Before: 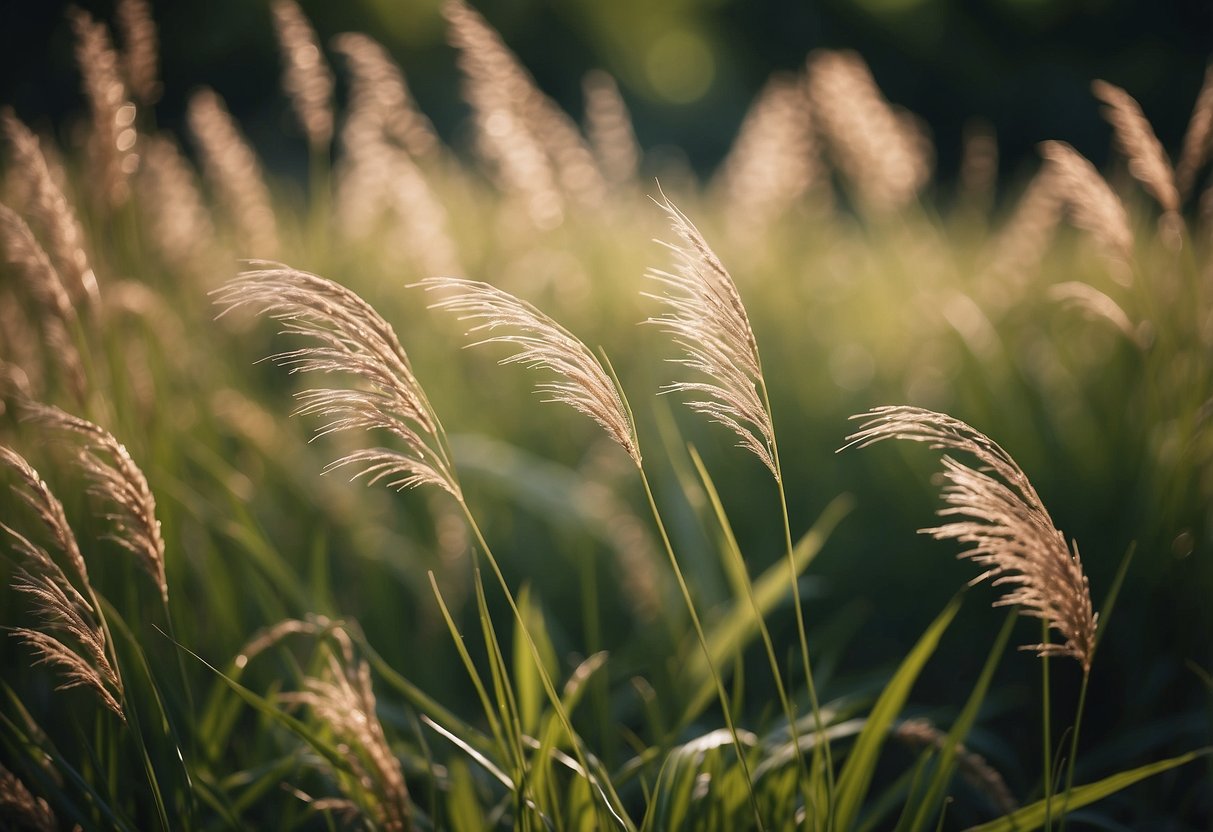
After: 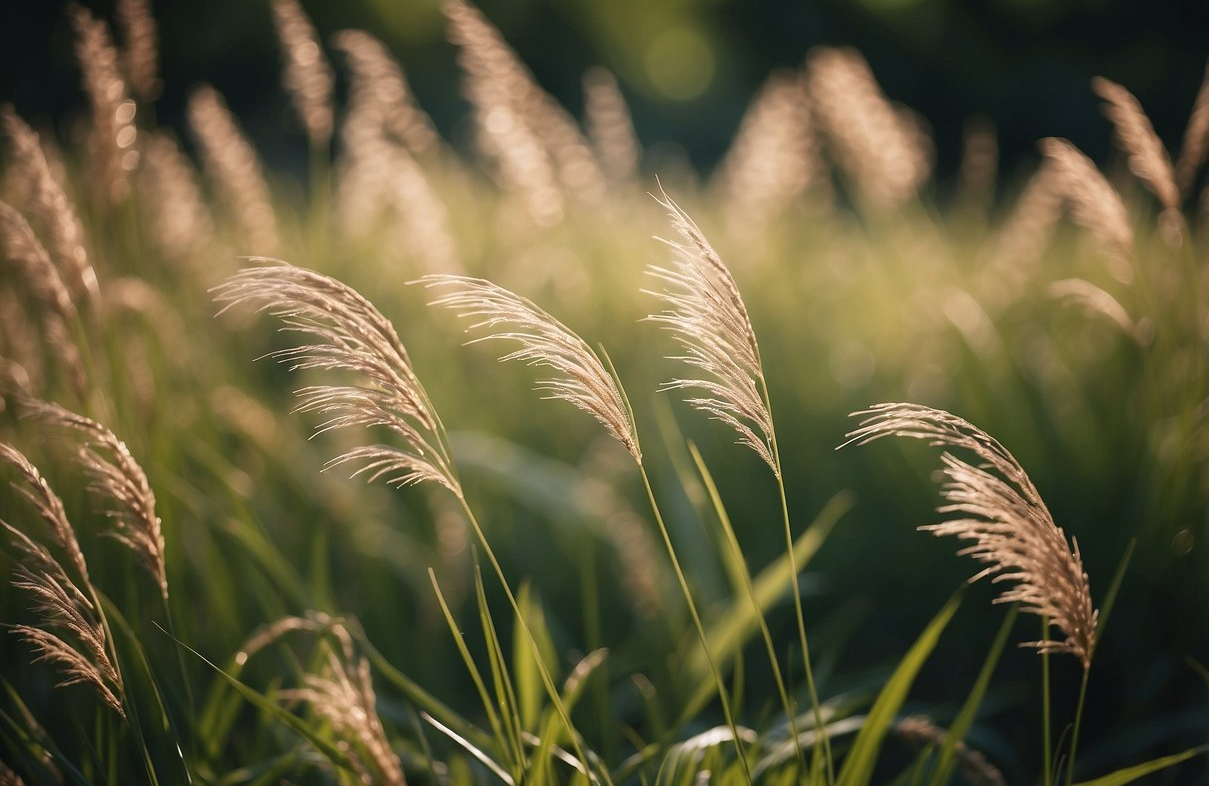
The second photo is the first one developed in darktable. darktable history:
crop: top 0.412%, right 0.262%, bottom 5.068%
tone equalizer: on, module defaults
